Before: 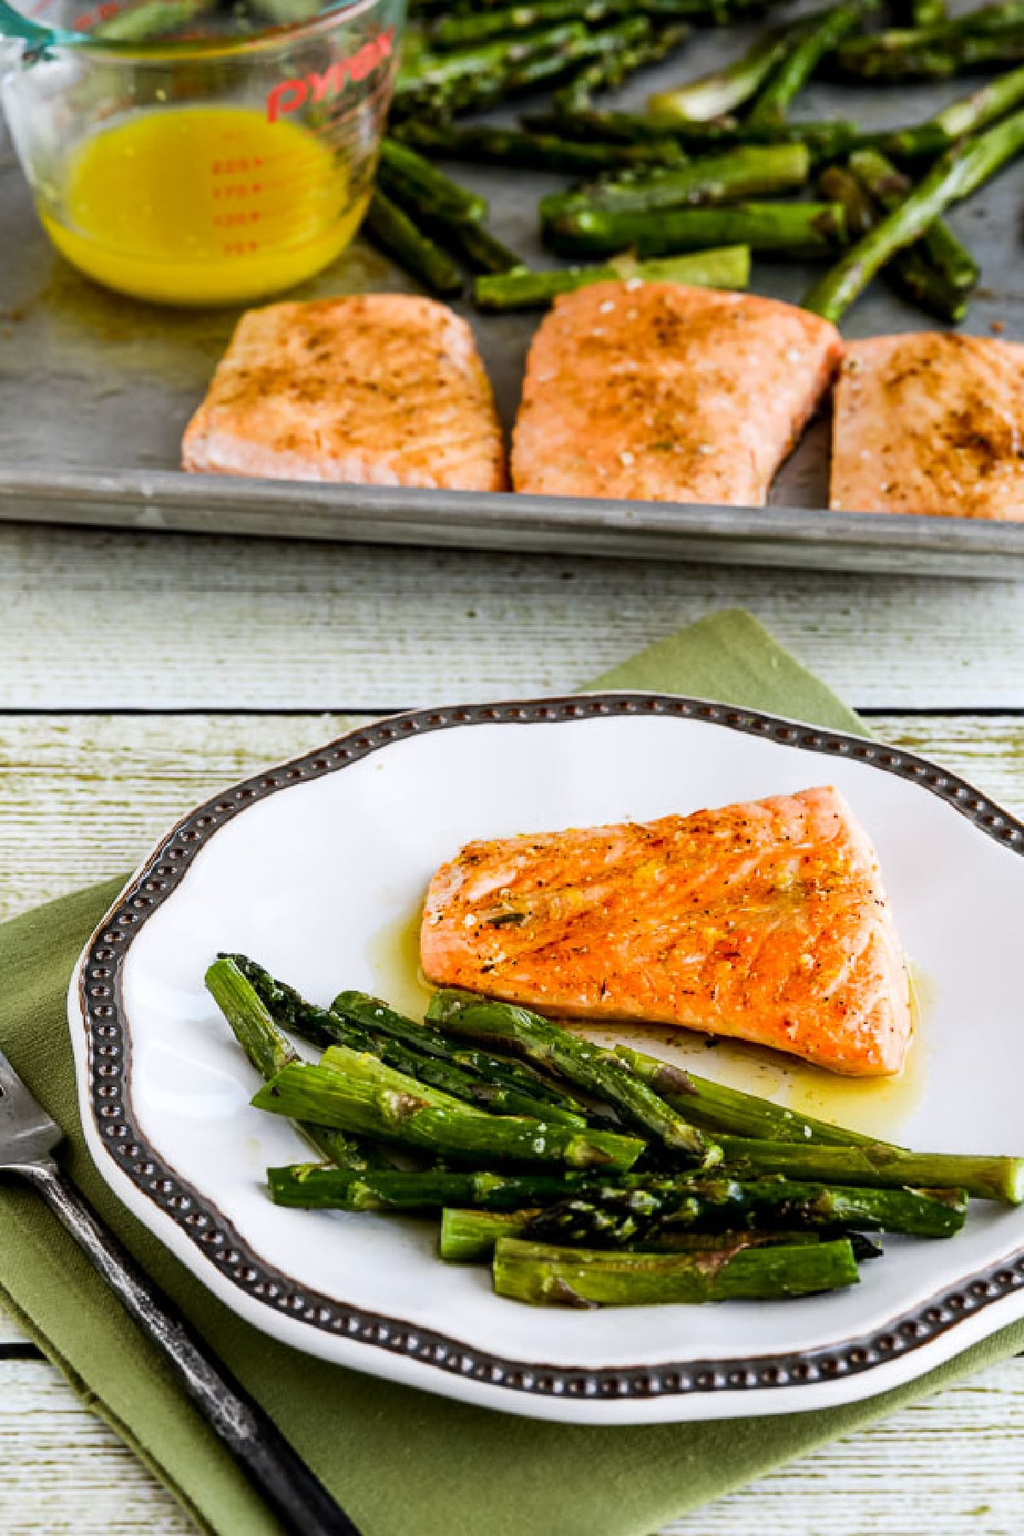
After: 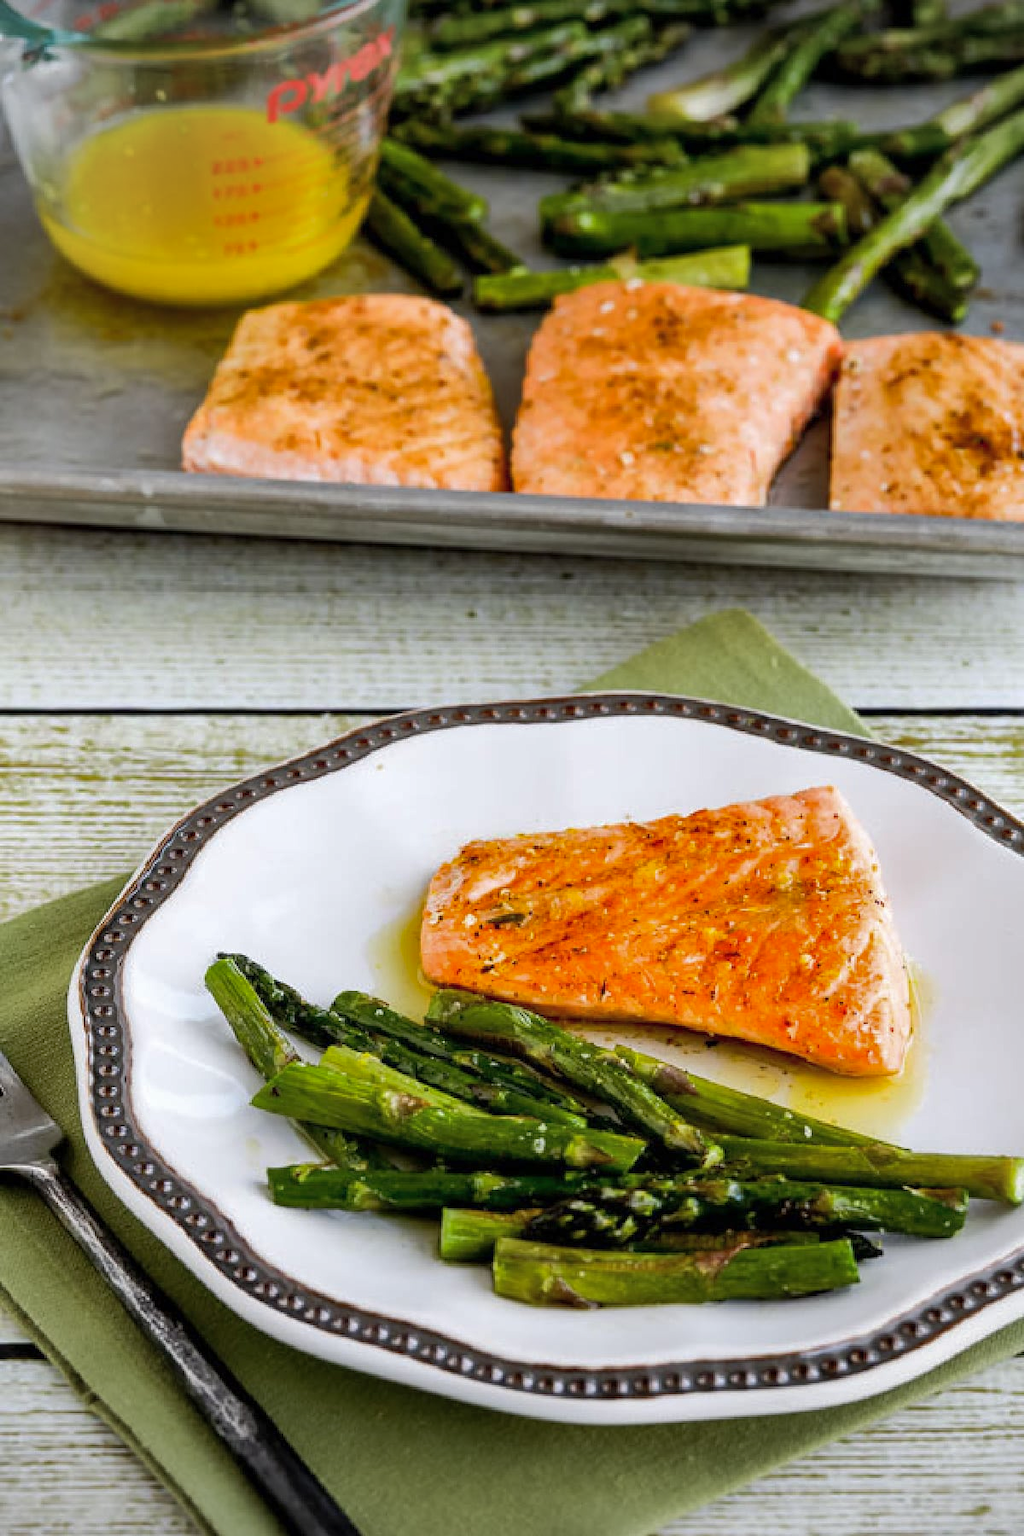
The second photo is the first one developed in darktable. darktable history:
vignetting: fall-off radius 60.92%
tone equalizer: on, module defaults
shadows and highlights: on, module defaults
